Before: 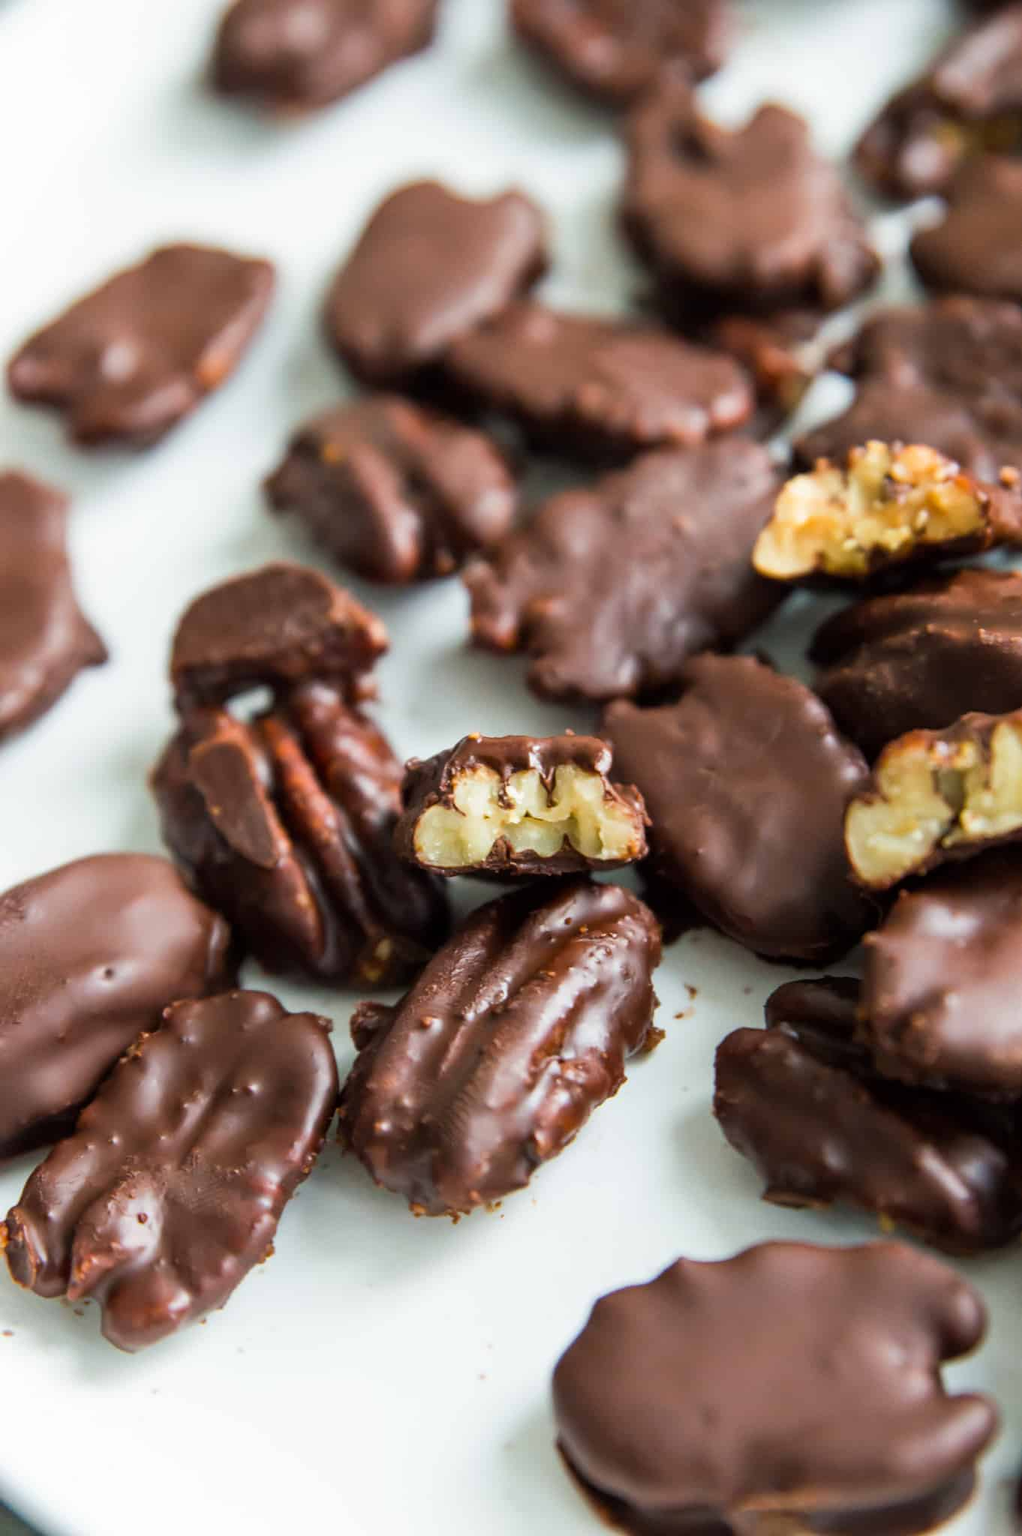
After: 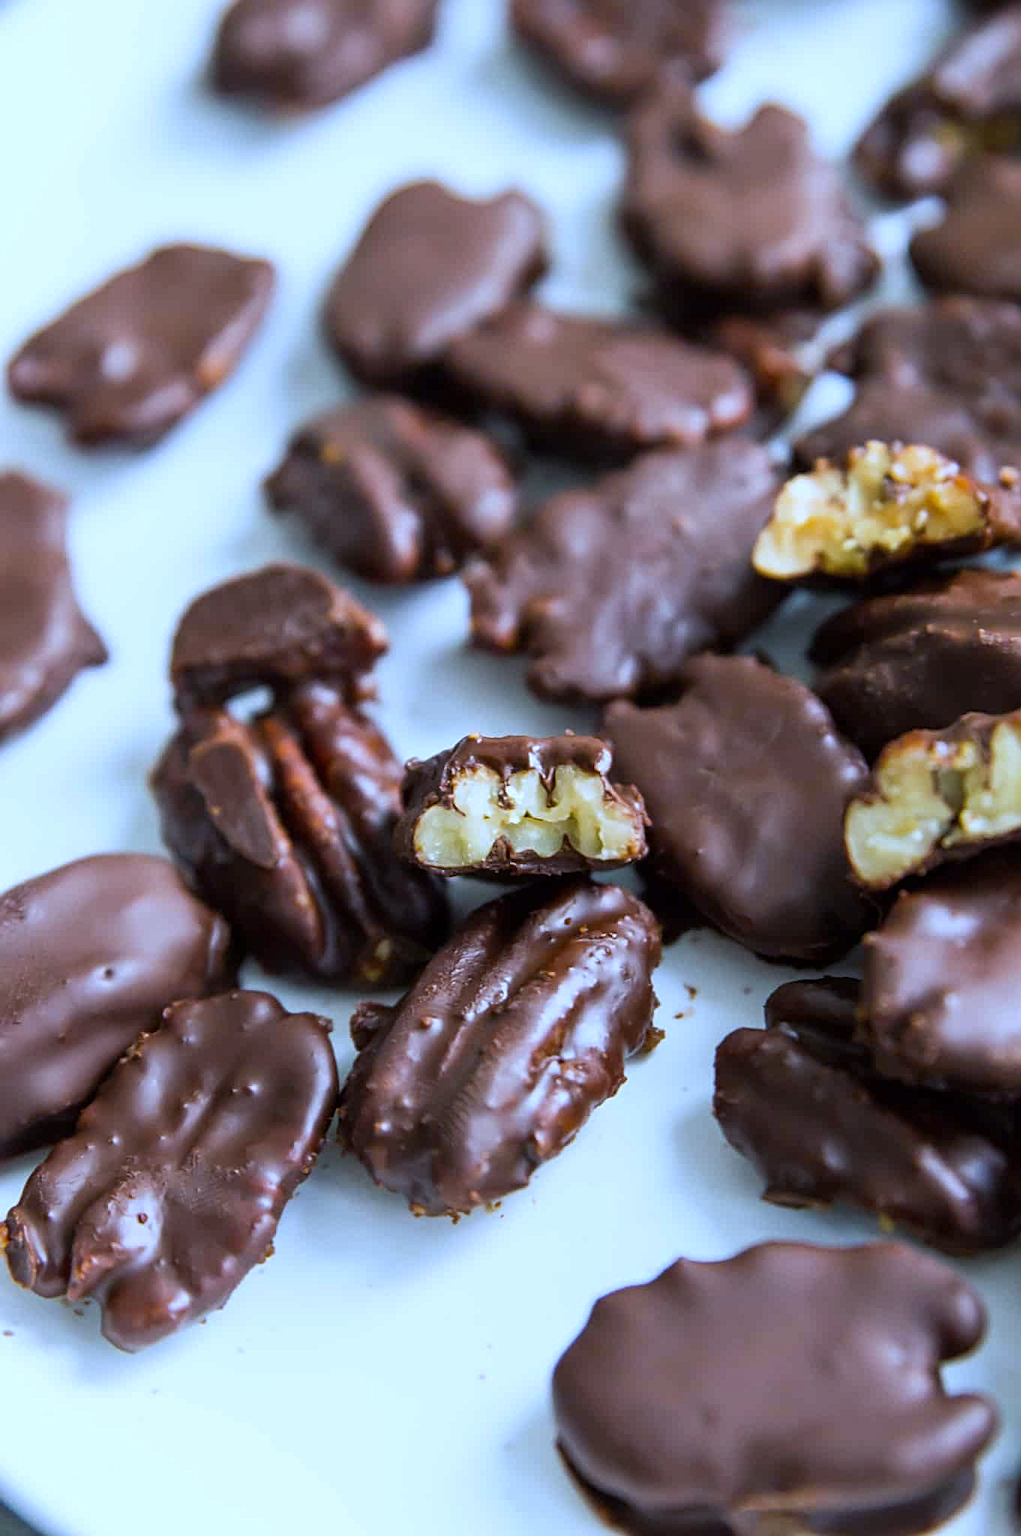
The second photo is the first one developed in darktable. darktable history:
white balance: red 0.871, blue 1.249
rotate and perspective: automatic cropping off
tone equalizer: on, module defaults
sharpen: radius 2.167, amount 0.381, threshold 0
